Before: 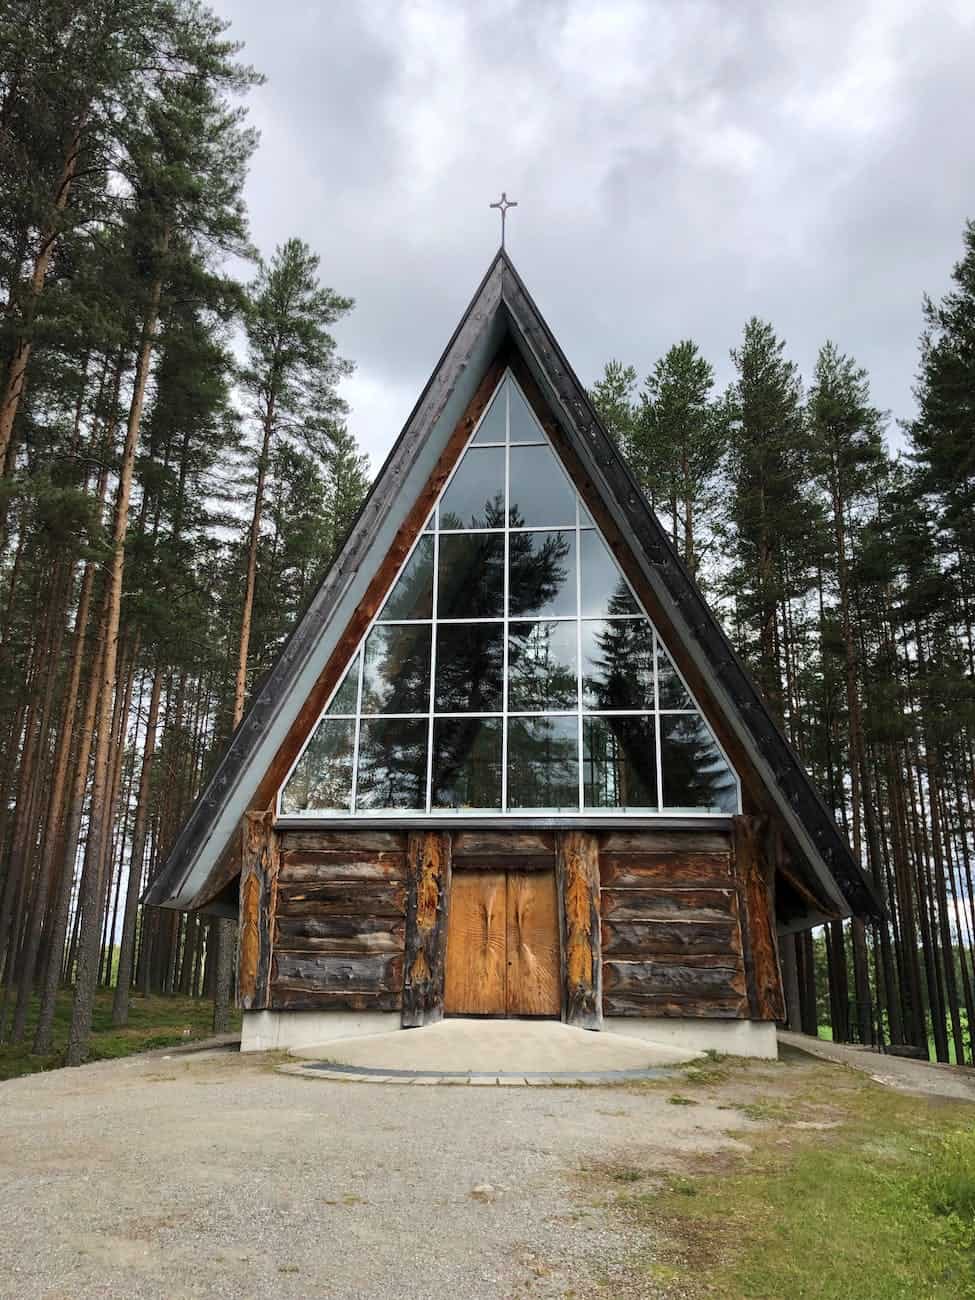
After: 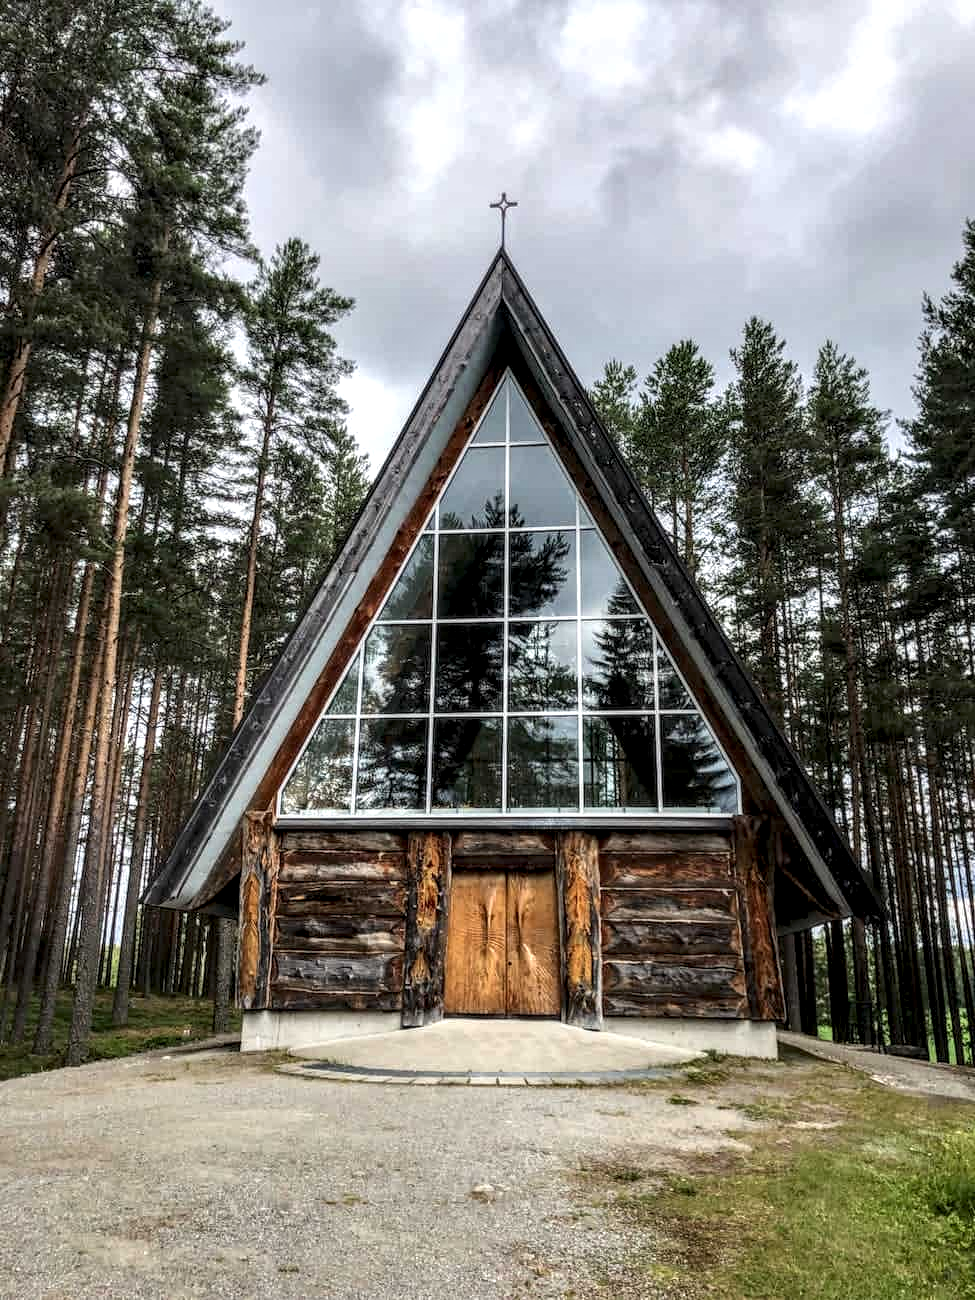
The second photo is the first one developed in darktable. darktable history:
local contrast: highlights 5%, shadows 5%, detail 182%
